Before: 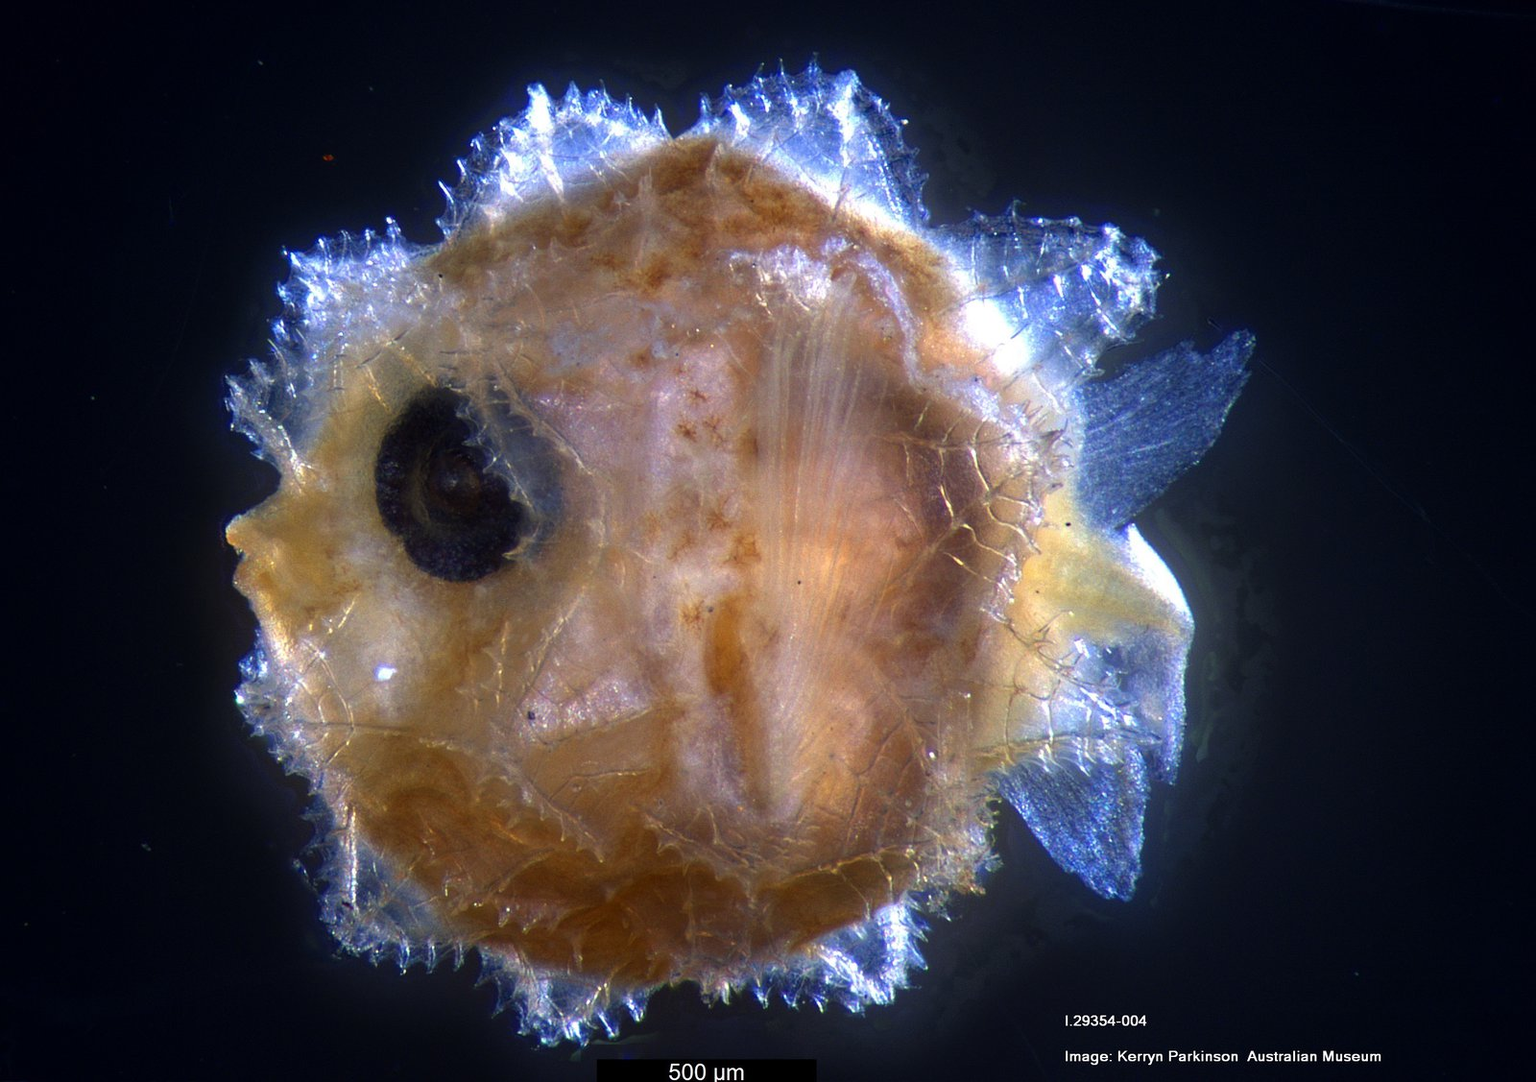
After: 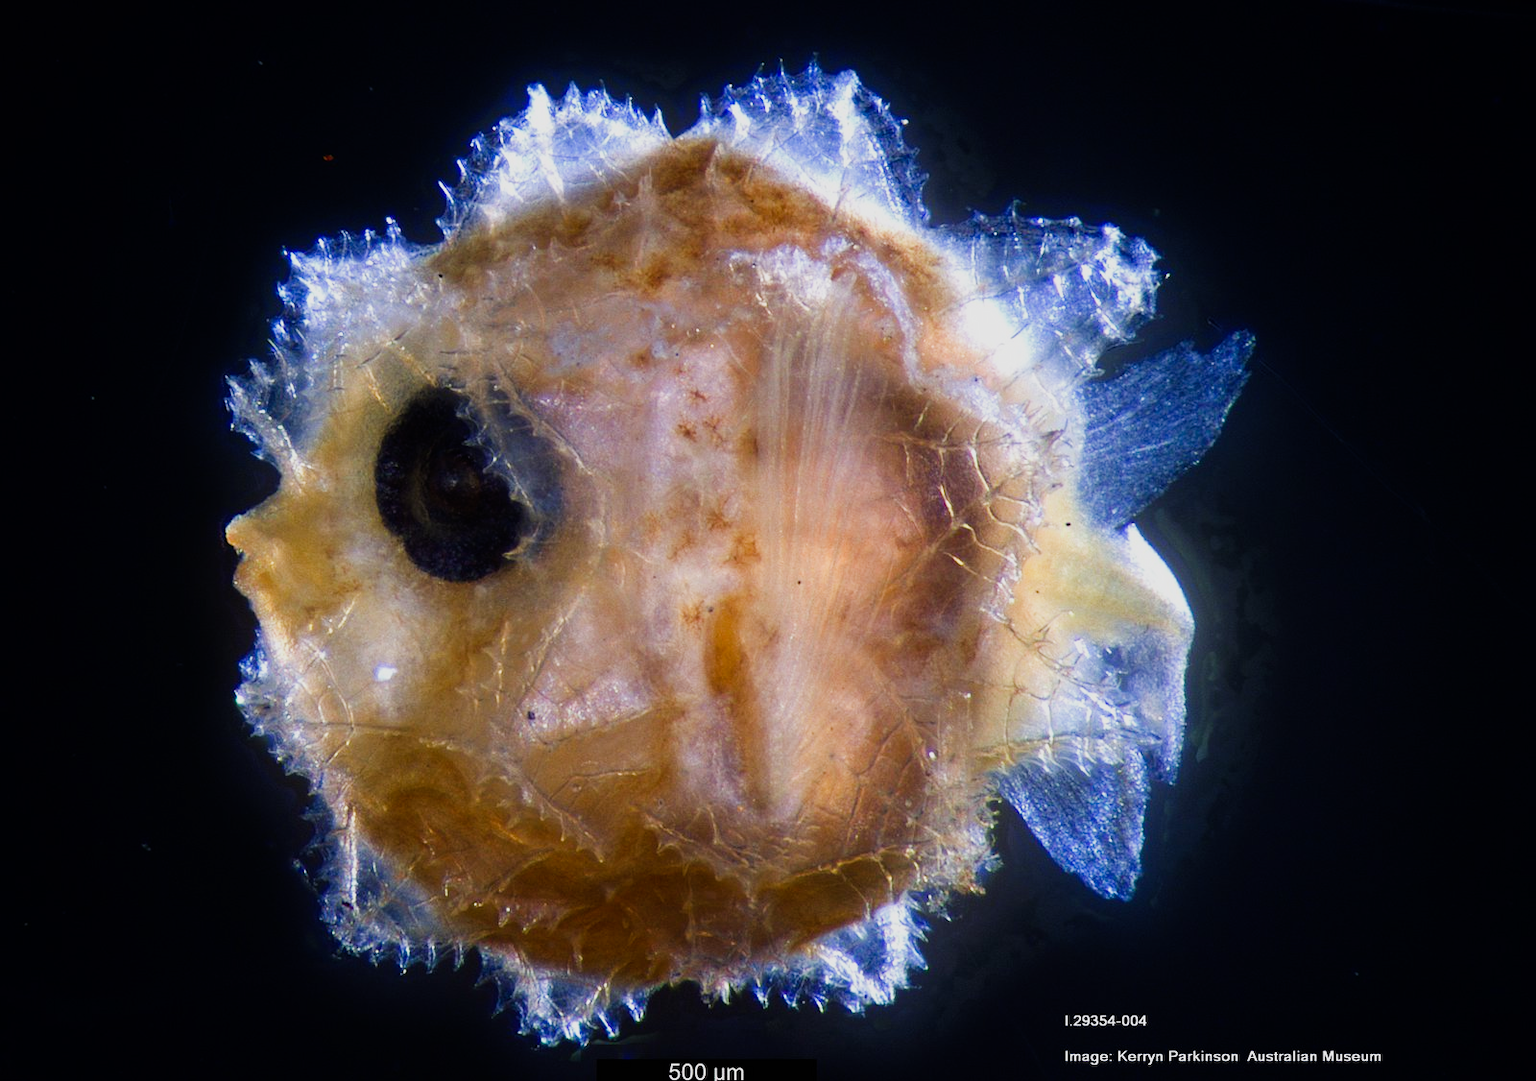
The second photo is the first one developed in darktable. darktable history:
exposure: exposure 0.2 EV, compensate highlight preservation false
sigmoid: on, module defaults
